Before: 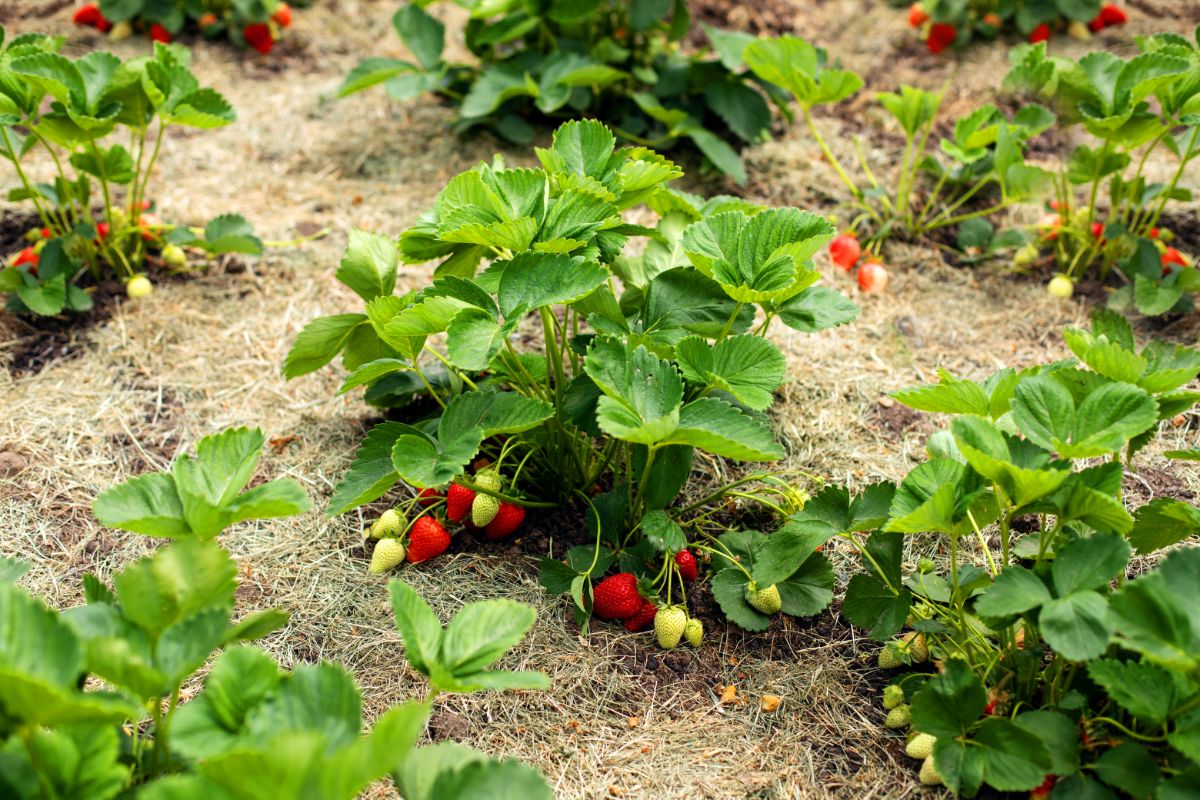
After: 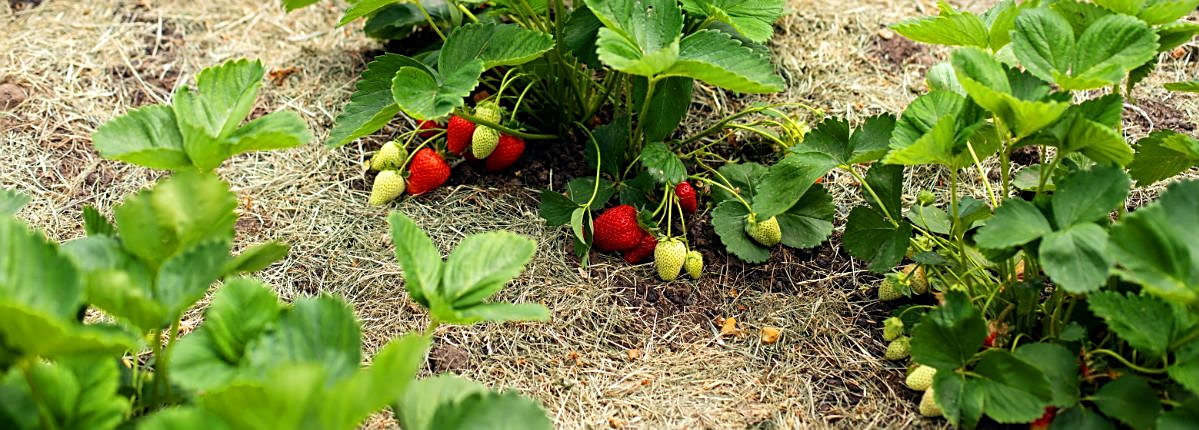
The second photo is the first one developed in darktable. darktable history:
sharpen: on, module defaults
crop and rotate: top 46.237%
